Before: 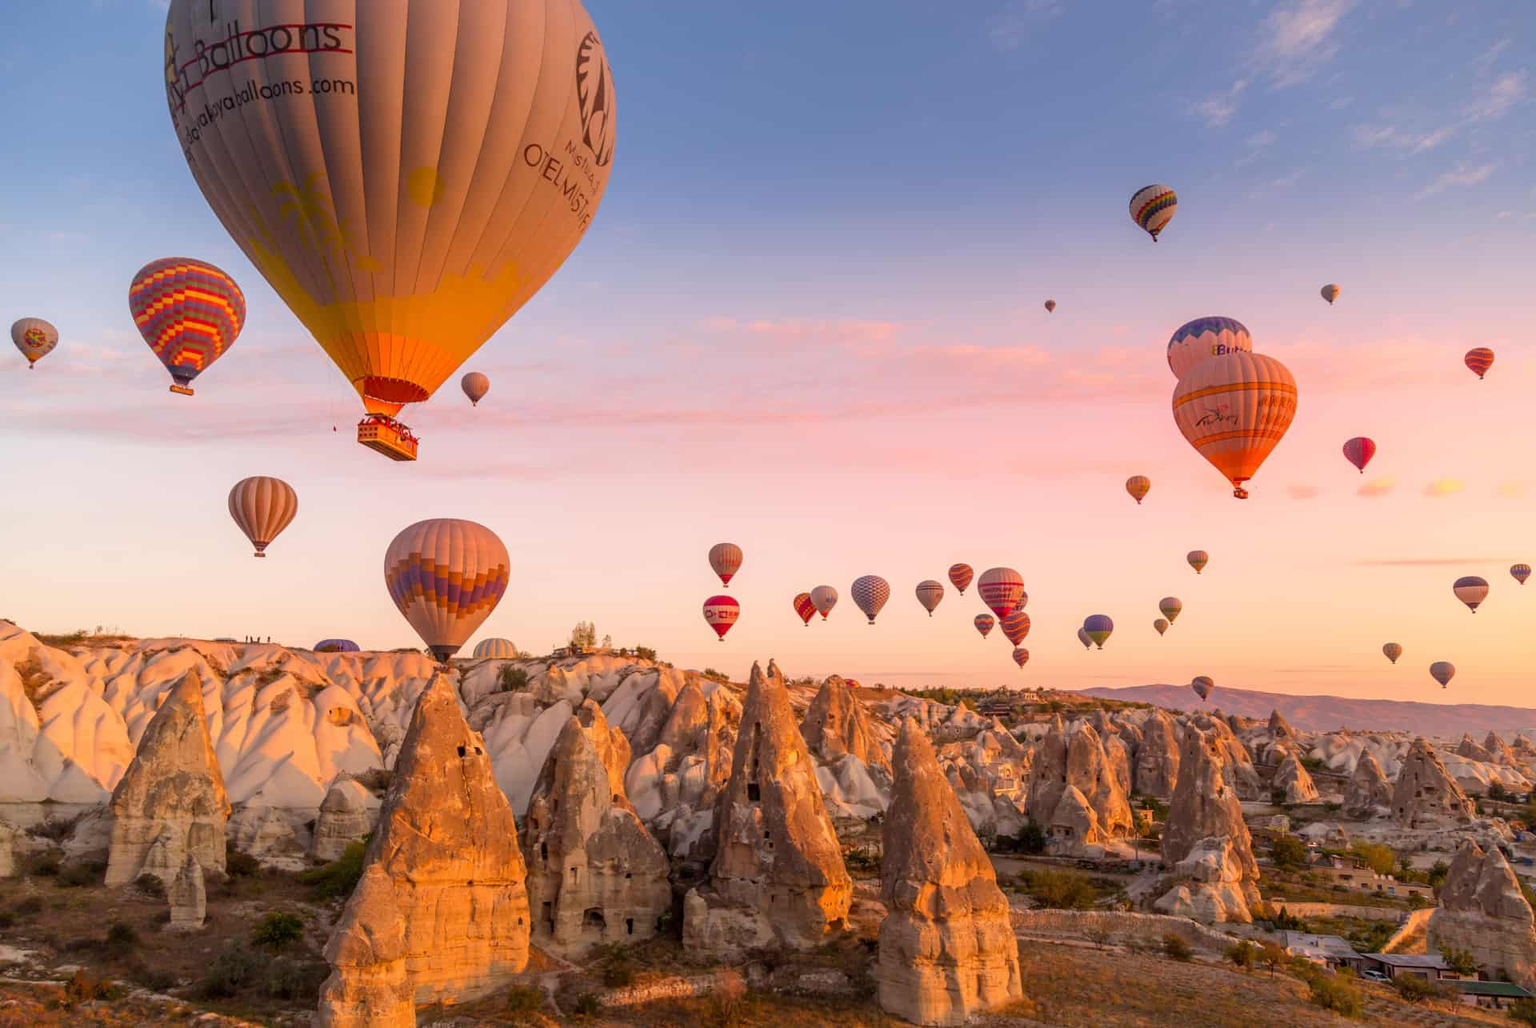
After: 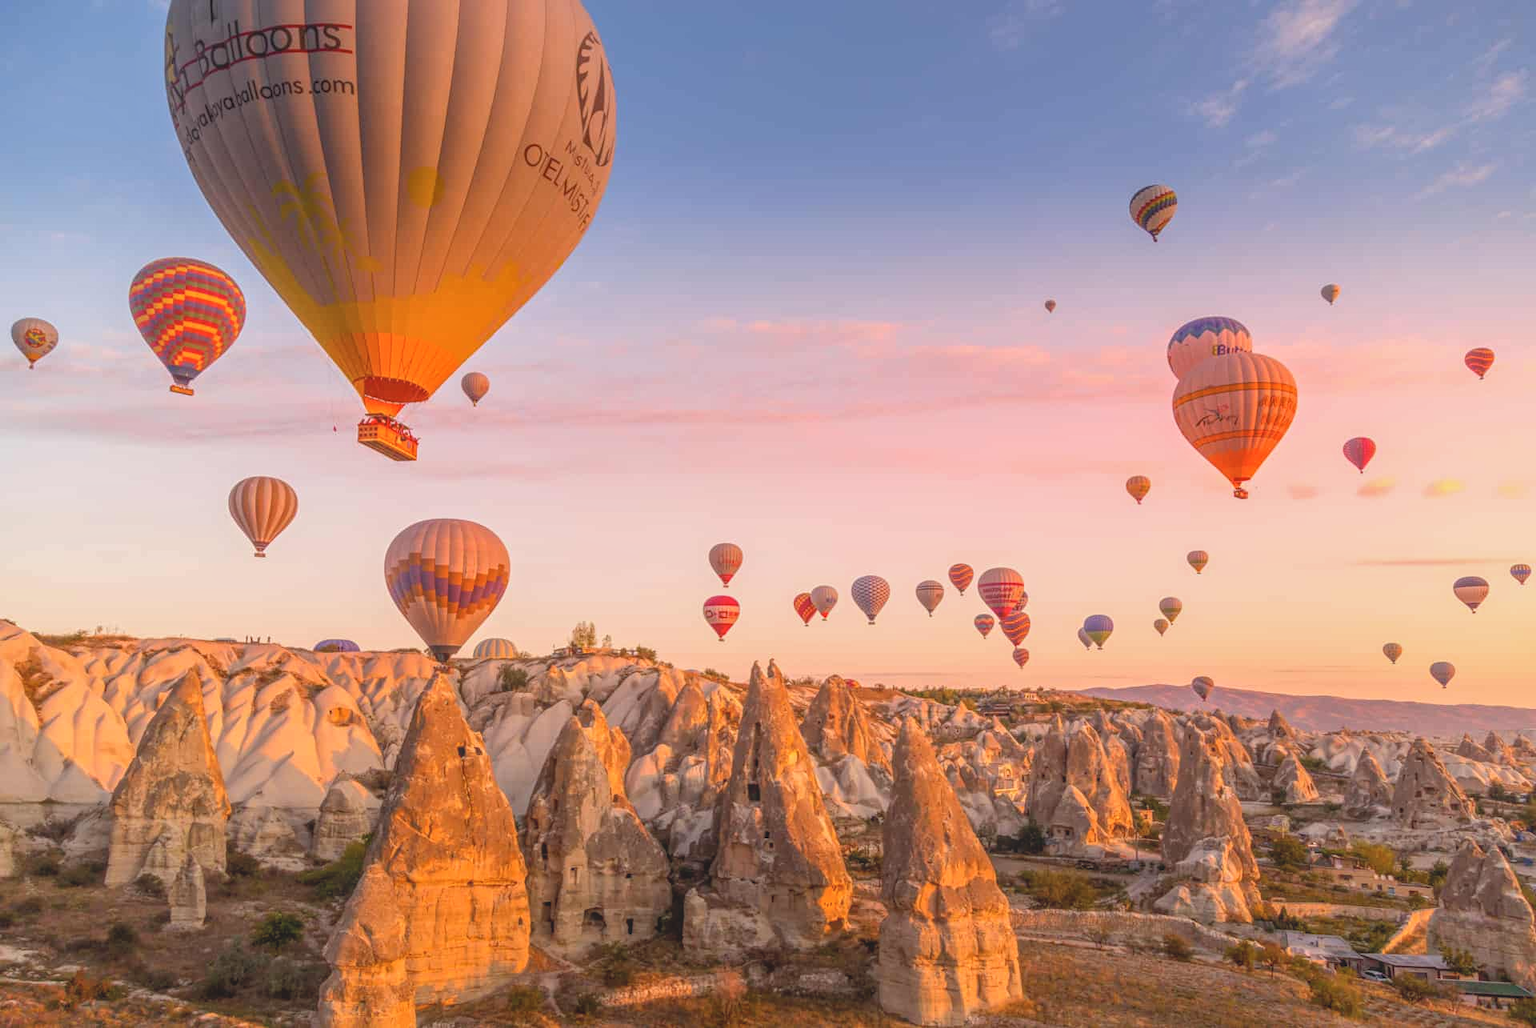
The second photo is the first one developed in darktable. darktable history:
local contrast: highlights 73%, shadows 15%, midtone range 0.197
